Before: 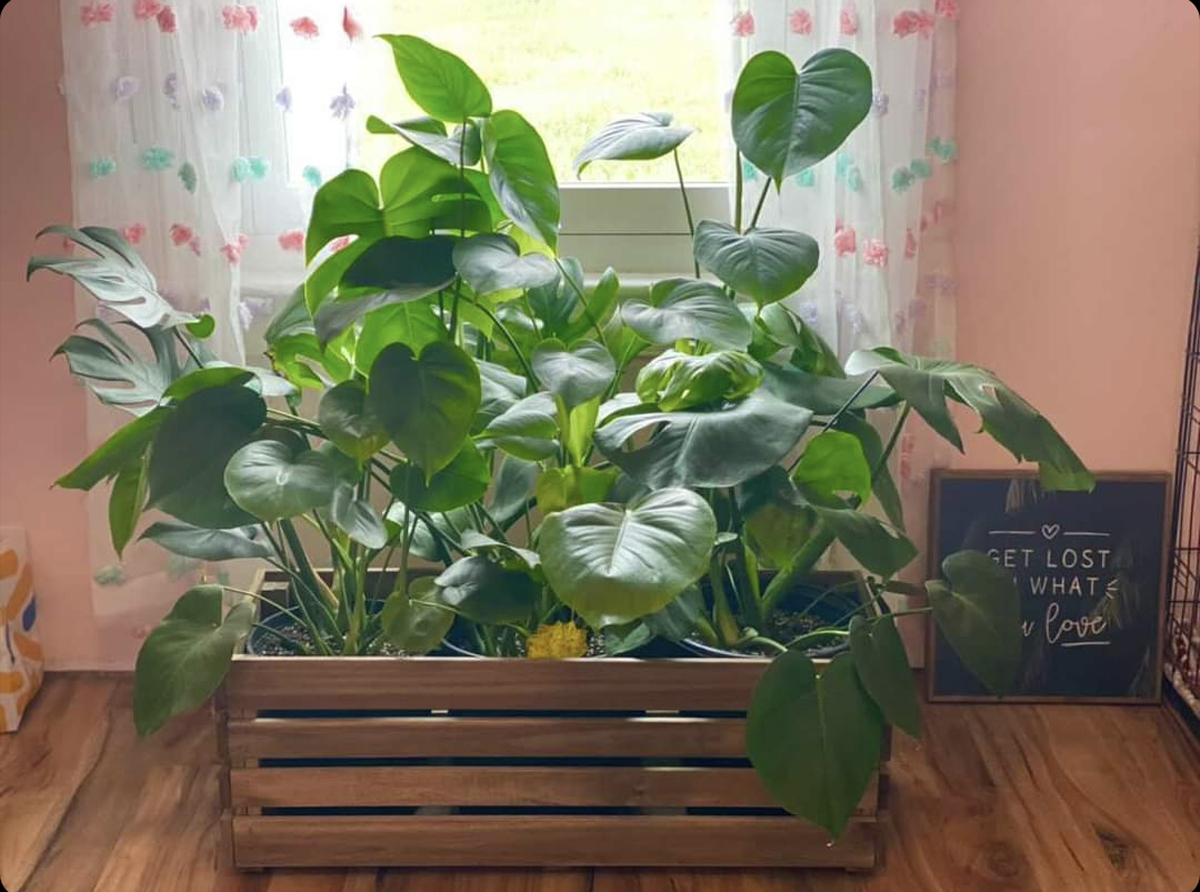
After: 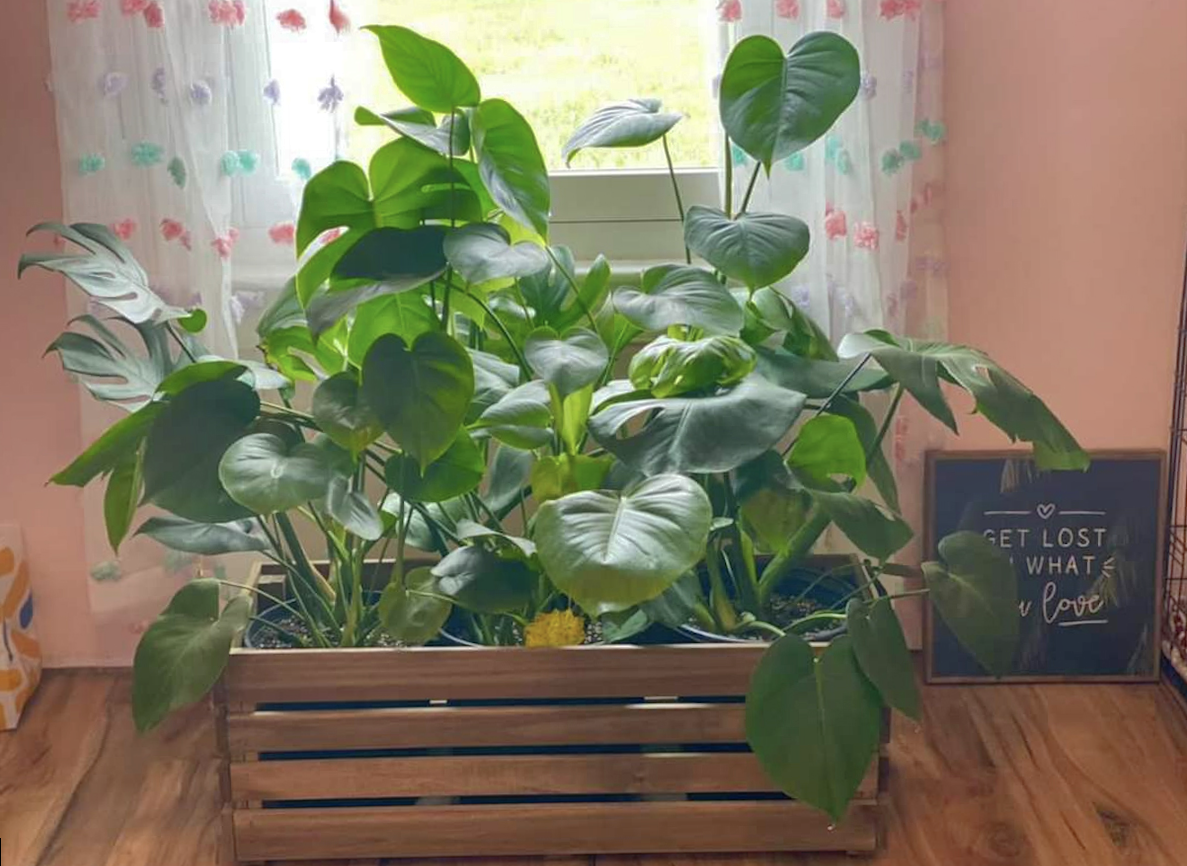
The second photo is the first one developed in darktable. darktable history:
rotate and perspective: rotation -1°, crop left 0.011, crop right 0.989, crop top 0.025, crop bottom 0.975
shadows and highlights: on, module defaults
